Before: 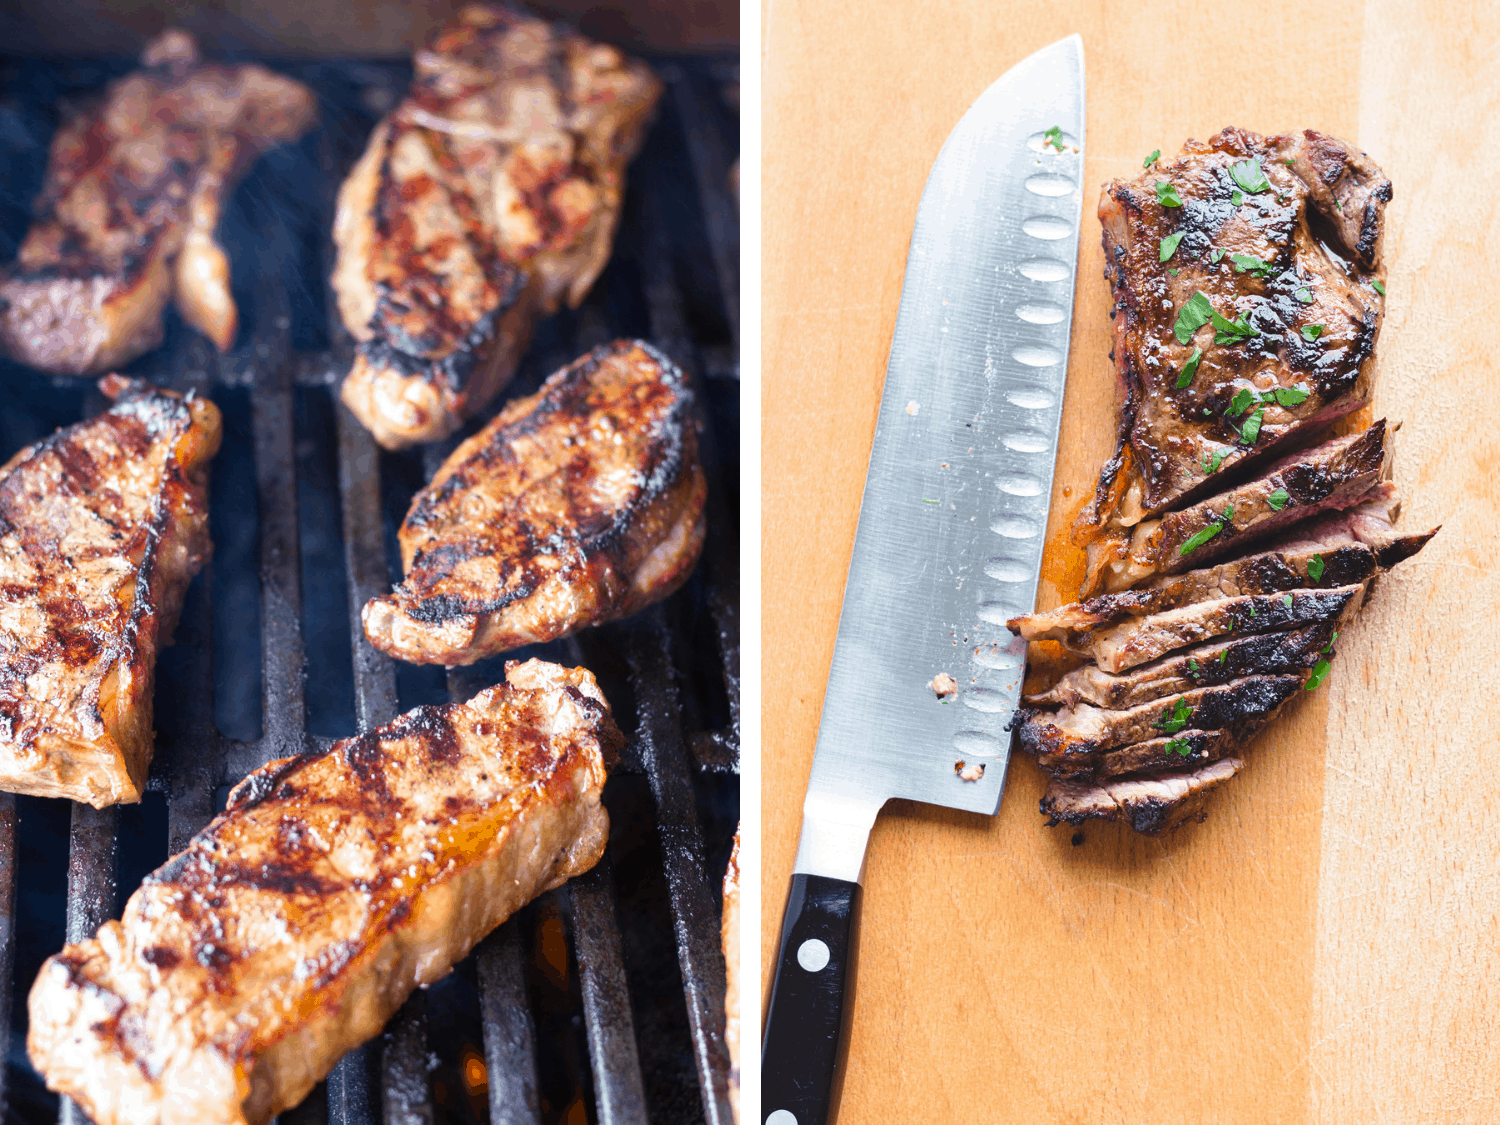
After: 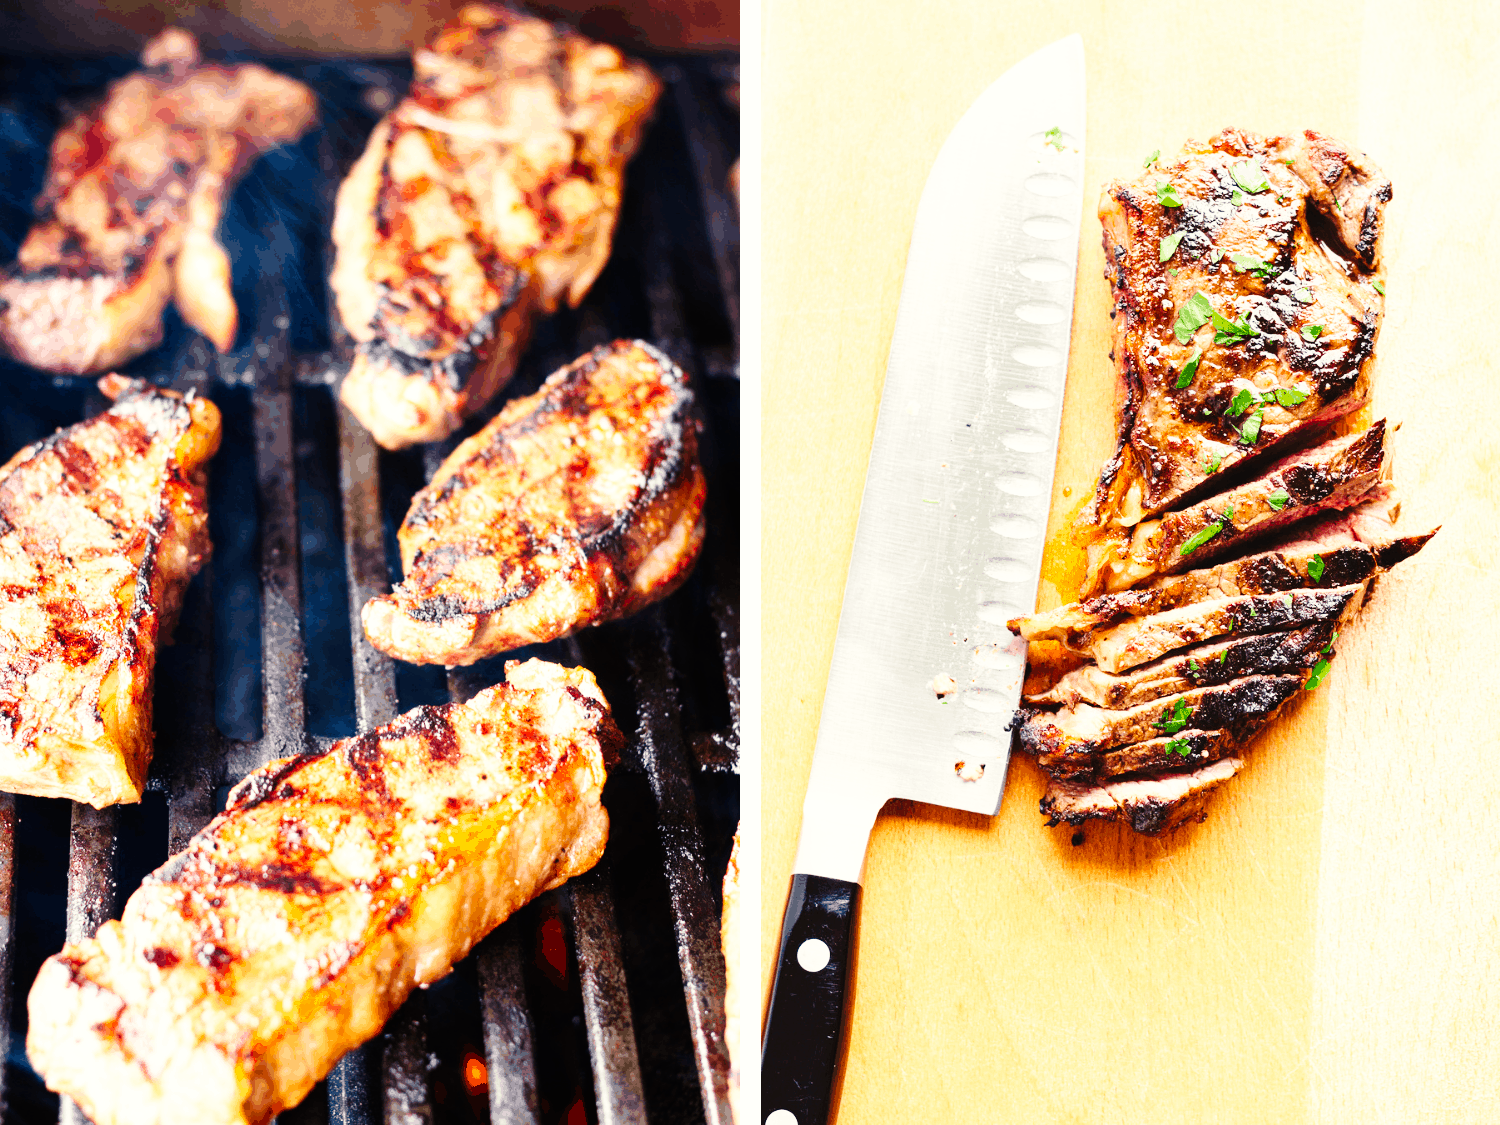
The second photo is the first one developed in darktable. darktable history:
base curve: curves: ch0 [(0, 0) (0, 0) (0.002, 0.001) (0.008, 0.003) (0.019, 0.011) (0.037, 0.037) (0.064, 0.11) (0.102, 0.232) (0.152, 0.379) (0.216, 0.524) (0.296, 0.665) (0.394, 0.789) (0.512, 0.881) (0.651, 0.945) (0.813, 0.986) (1, 1)], preserve colors none
white balance: red 1.123, blue 0.83
